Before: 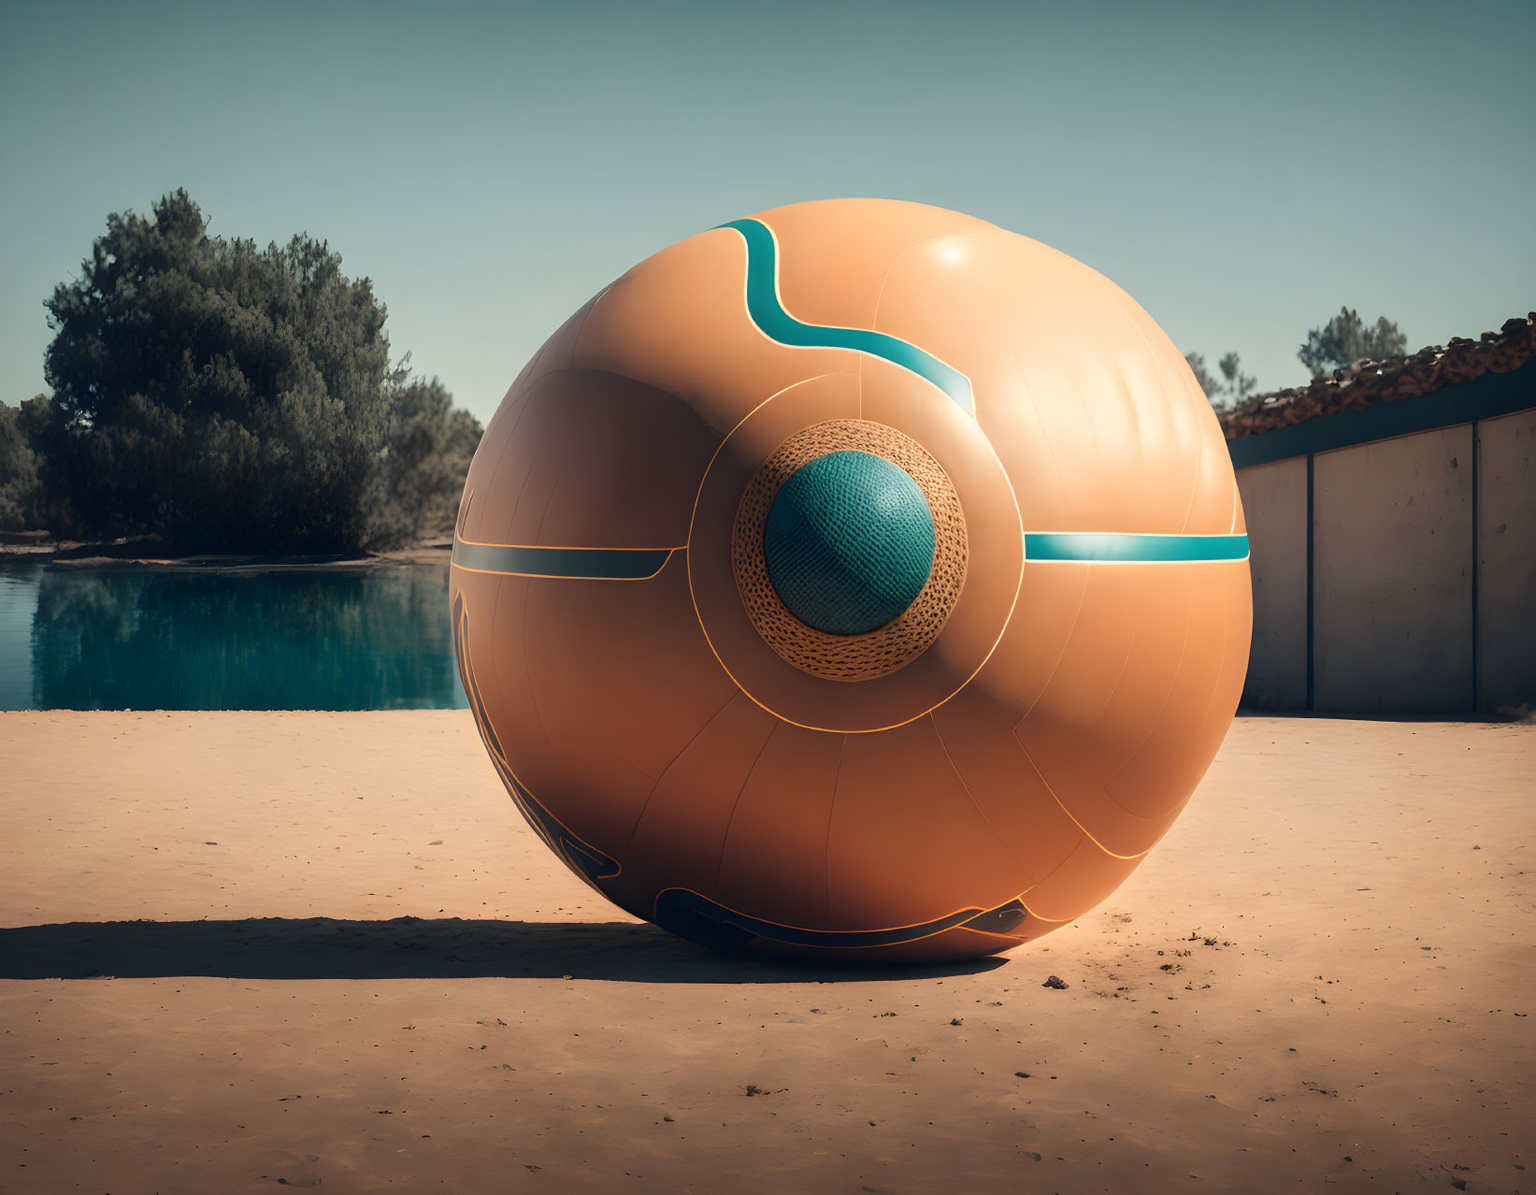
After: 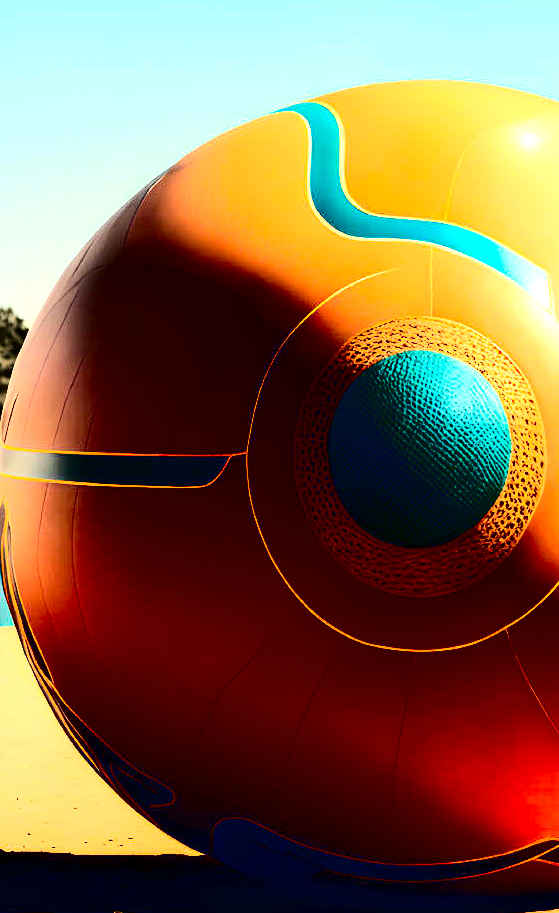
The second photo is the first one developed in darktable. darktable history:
contrast brightness saturation: contrast 0.751, brightness -0.994, saturation 0.993
crop and rotate: left 29.871%, top 10.387%, right 36.072%, bottom 18.126%
exposure: black level correction 0, exposure 1 EV, compensate highlight preservation false
